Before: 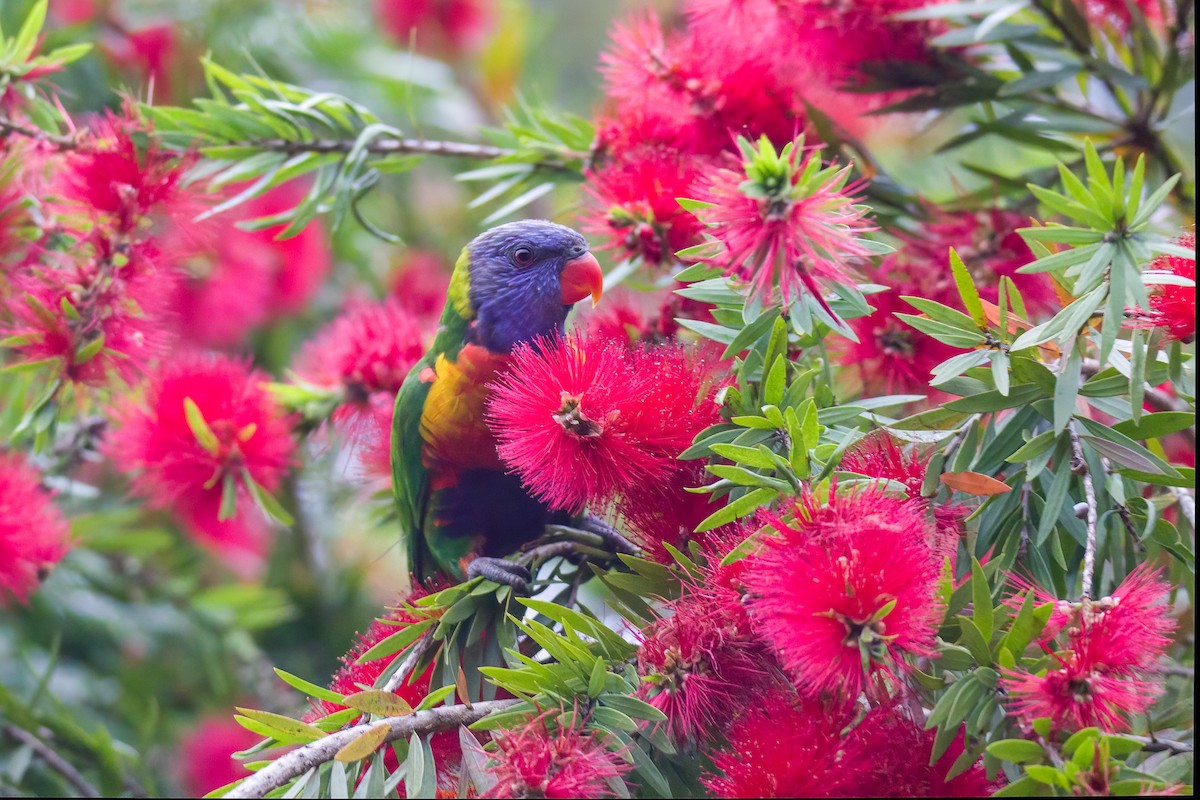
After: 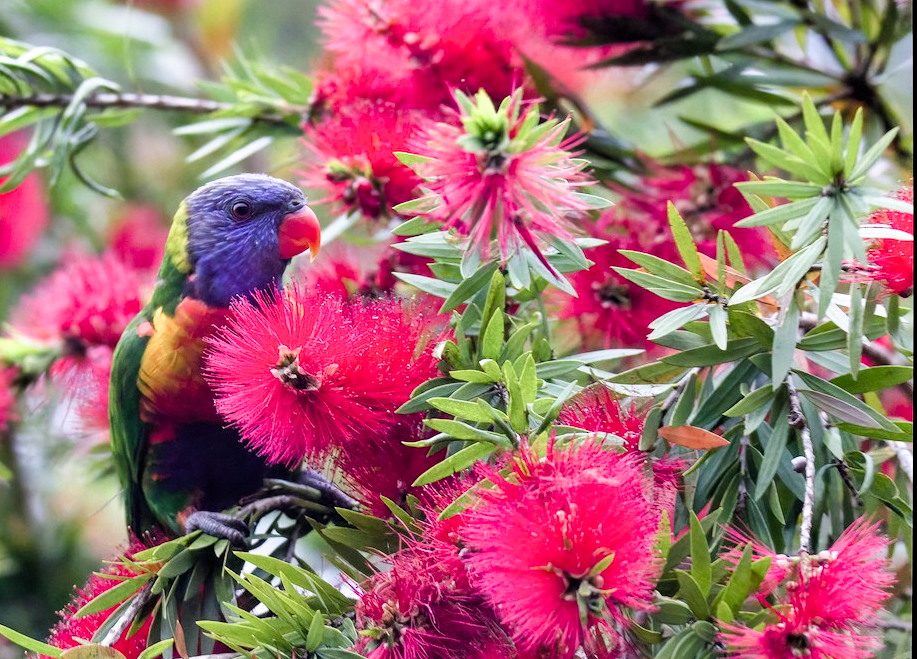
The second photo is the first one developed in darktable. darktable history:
shadows and highlights: low approximation 0.01, soften with gaussian
filmic rgb: black relative exposure -5.58 EV, white relative exposure 2.51 EV, threshold 3 EV, target black luminance 0%, hardness 4.51, latitude 67.18%, contrast 1.456, shadows ↔ highlights balance -4.23%, color science v4 (2020), enable highlight reconstruction true
color balance rgb: linear chroma grading › shadows -3.184%, linear chroma grading › highlights -3.738%, perceptual saturation grading › global saturation 20%, perceptual saturation grading › highlights -49.45%, perceptual saturation grading › shadows 25.085%, global vibrance 2.47%
crop: left 23.556%, top 5.836%, bottom 11.769%
